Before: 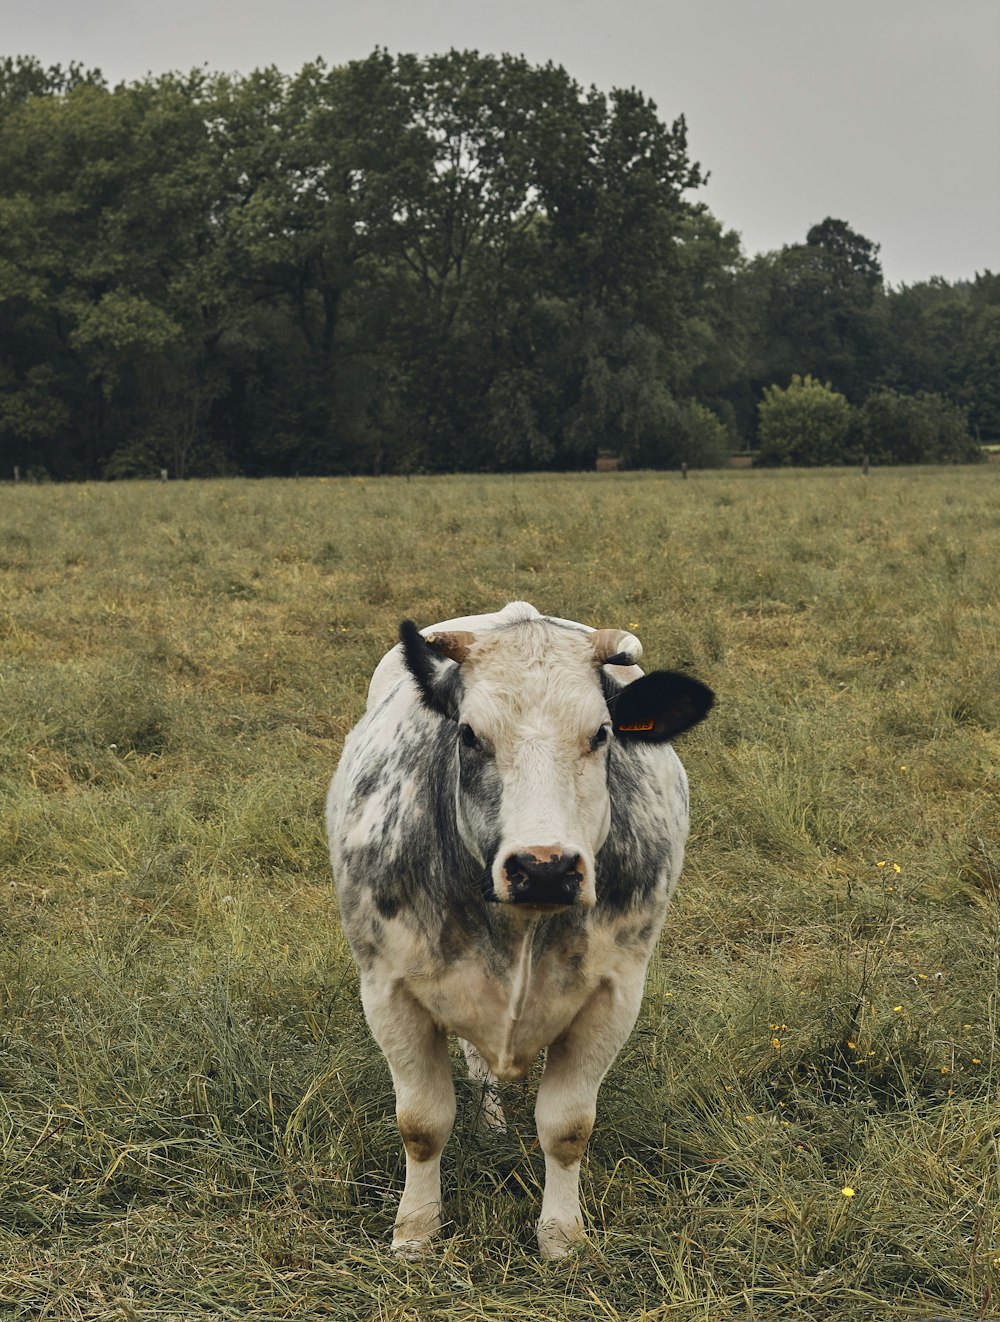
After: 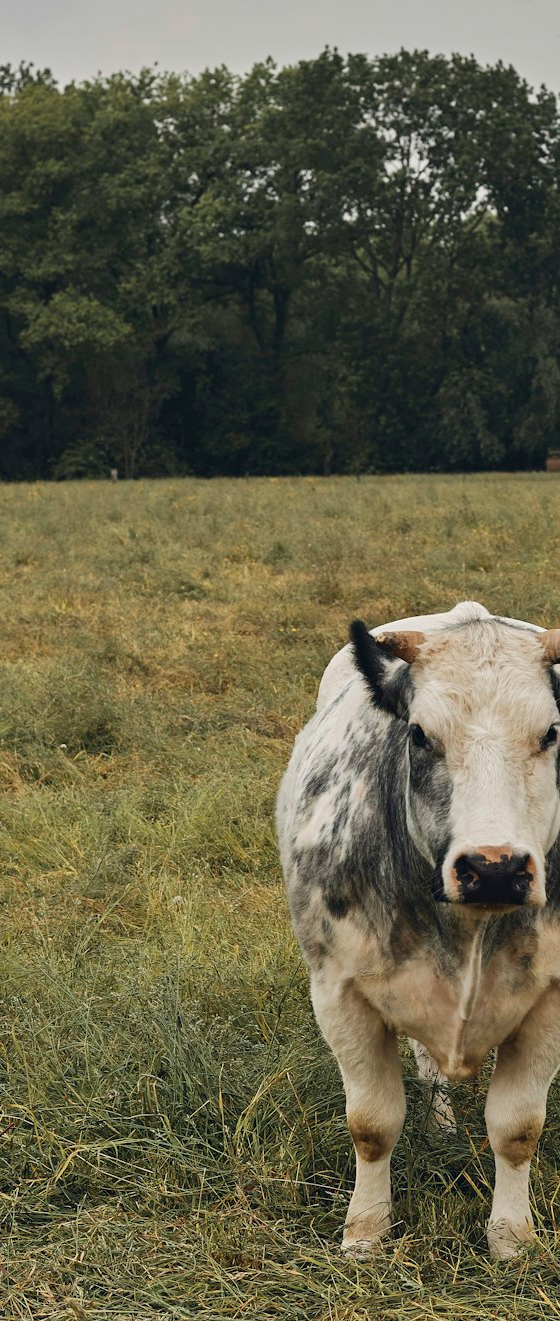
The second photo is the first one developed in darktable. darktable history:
crop: left 5.056%, right 38.921%
